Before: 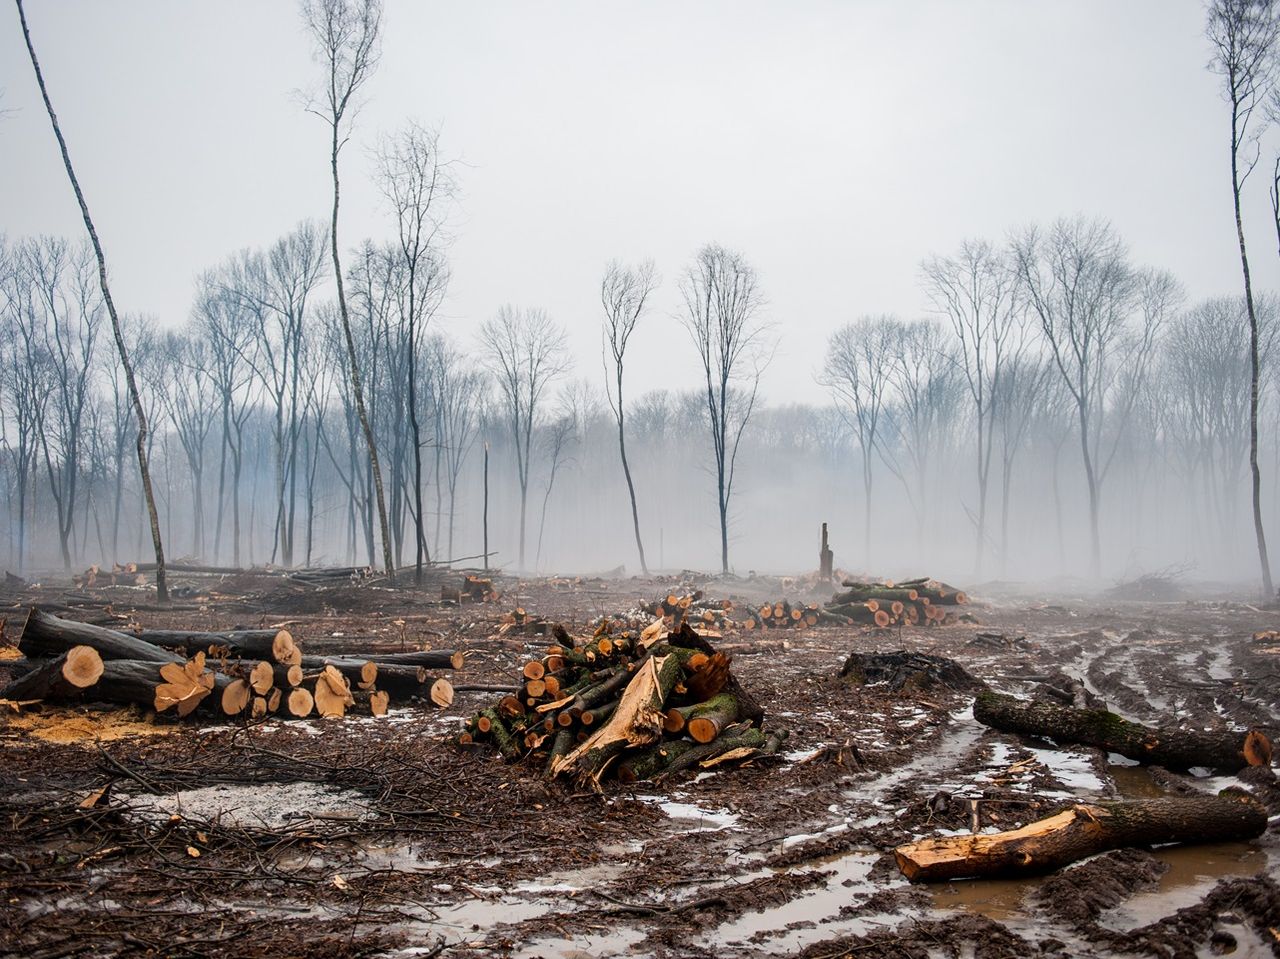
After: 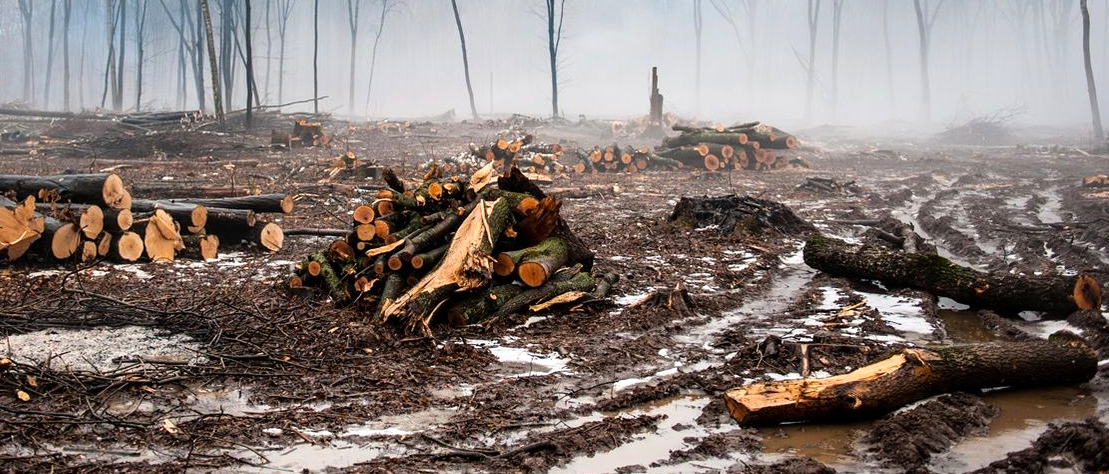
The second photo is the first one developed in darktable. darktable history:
crop and rotate: left 13.292%, top 47.558%, bottom 2.948%
color zones: curves: ch0 [(0, 0.5) (0.143, 0.5) (0.286, 0.5) (0.429, 0.5) (0.571, 0.5) (0.714, 0.476) (0.857, 0.5) (1, 0.5)]; ch2 [(0, 0.5) (0.143, 0.5) (0.286, 0.5) (0.429, 0.5) (0.571, 0.5) (0.714, 0.487) (0.857, 0.5) (1, 0.5)]
tone equalizer: -8 EV -0.377 EV, -7 EV -0.355 EV, -6 EV -0.295 EV, -5 EV -0.223 EV, -3 EV 0.212 EV, -2 EV 0.356 EV, -1 EV 0.385 EV, +0 EV 0.433 EV
